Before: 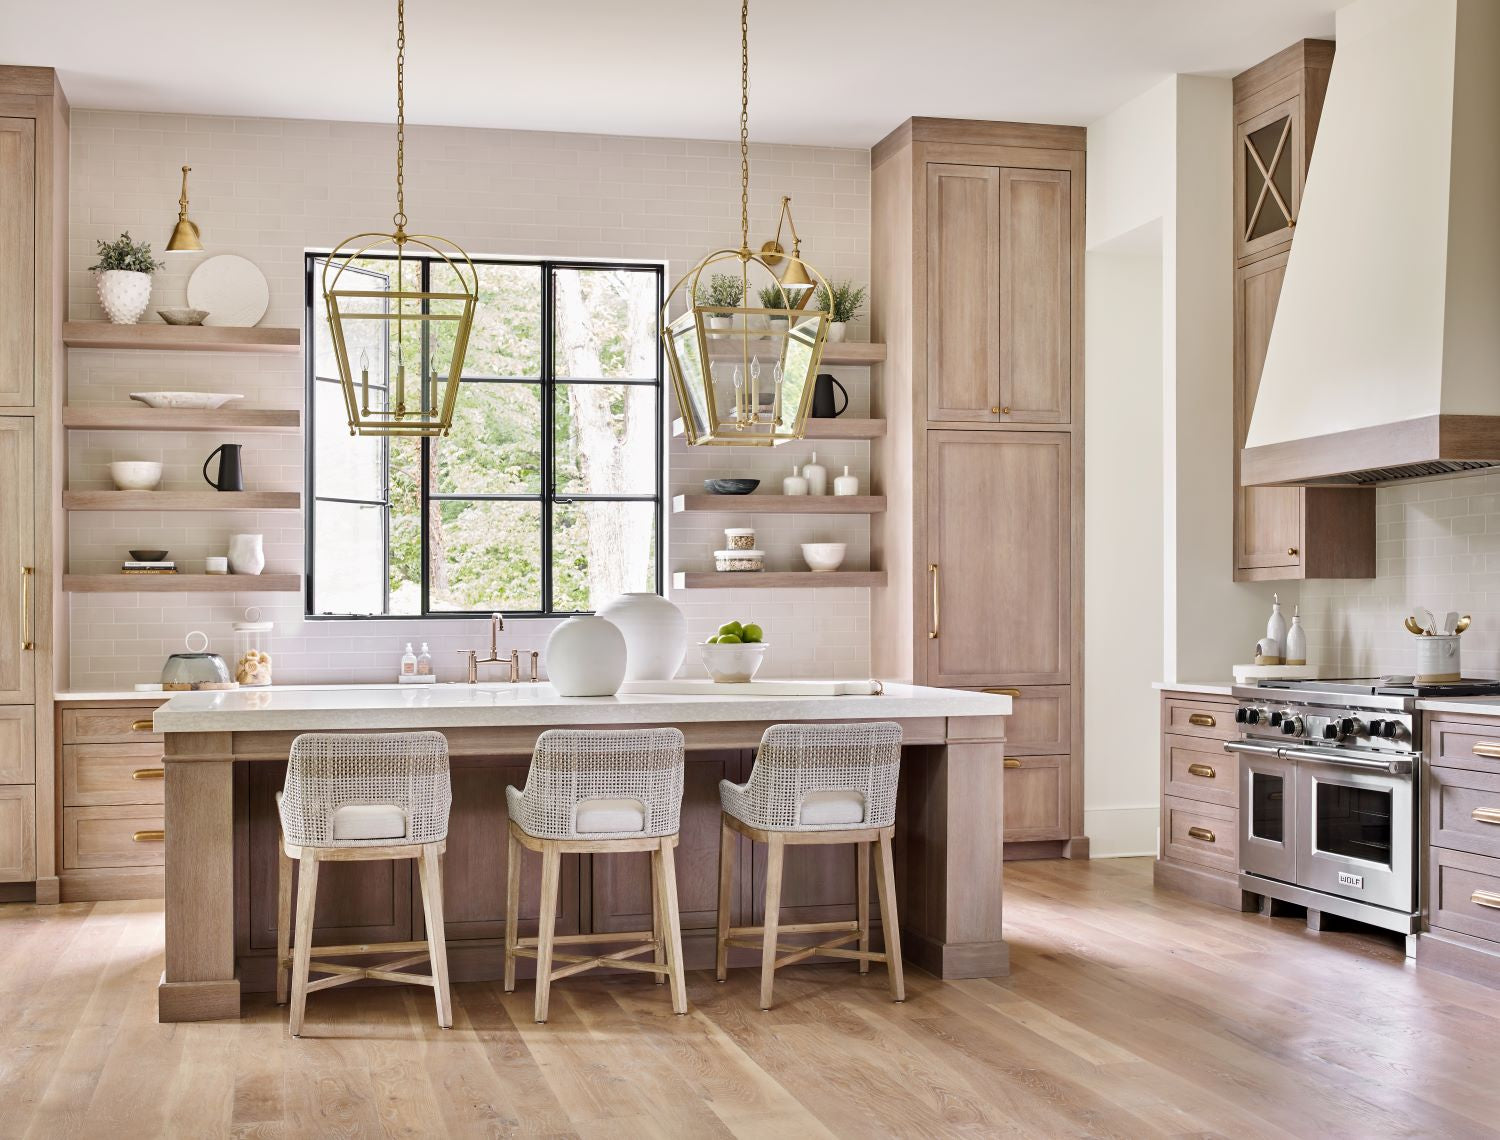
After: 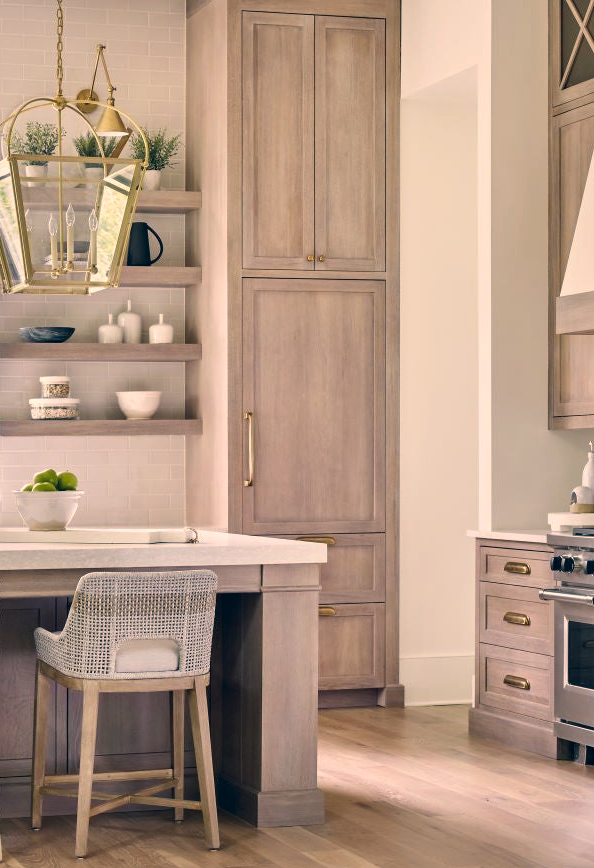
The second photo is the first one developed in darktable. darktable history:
color correction: highlights a* 10.32, highlights b* 14.66, shadows a* -9.59, shadows b* -15.02
crop: left 45.721%, top 13.393%, right 14.118%, bottom 10.01%
